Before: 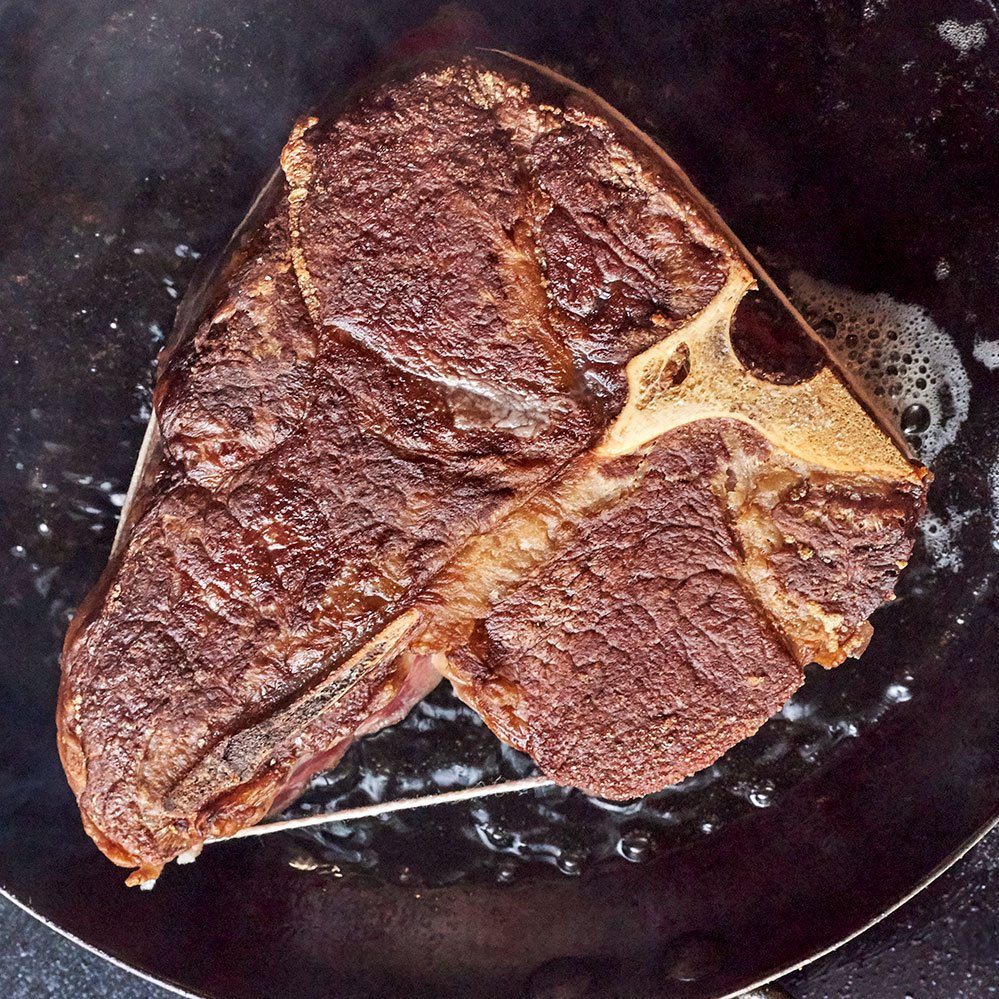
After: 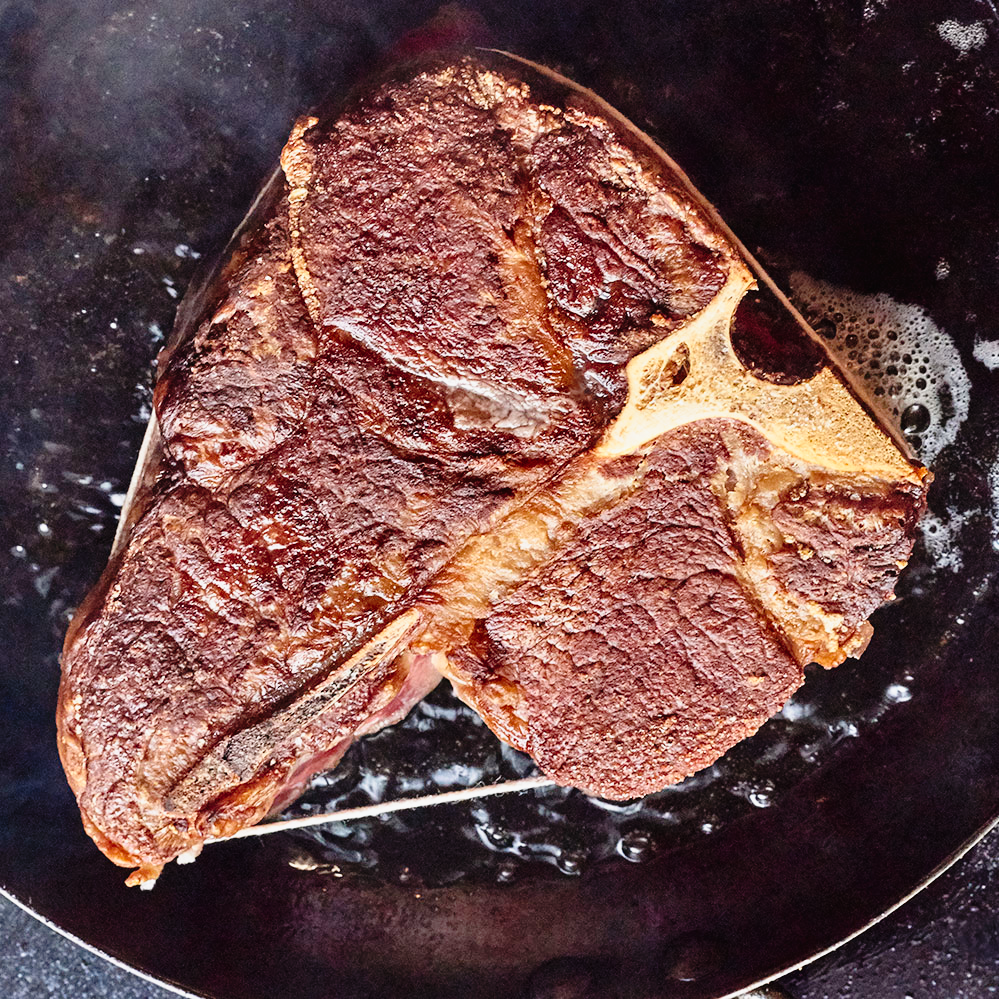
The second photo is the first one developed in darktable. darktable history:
tone curve: curves: ch0 [(0, 0.013) (0.129, 0.1) (0.327, 0.382) (0.489, 0.573) (0.66, 0.748) (0.858, 0.926) (1, 0.977)]; ch1 [(0, 0) (0.353, 0.344) (0.45, 0.46) (0.498, 0.498) (0.521, 0.512) (0.563, 0.559) (0.592, 0.585) (0.647, 0.68) (1, 1)]; ch2 [(0, 0) (0.333, 0.346) (0.375, 0.375) (0.427, 0.44) (0.476, 0.492) (0.511, 0.508) (0.528, 0.533) (0.579, 0.61) (0.612, 0.644) (0.66, 0.715) (1, 1)], preserve colors none
